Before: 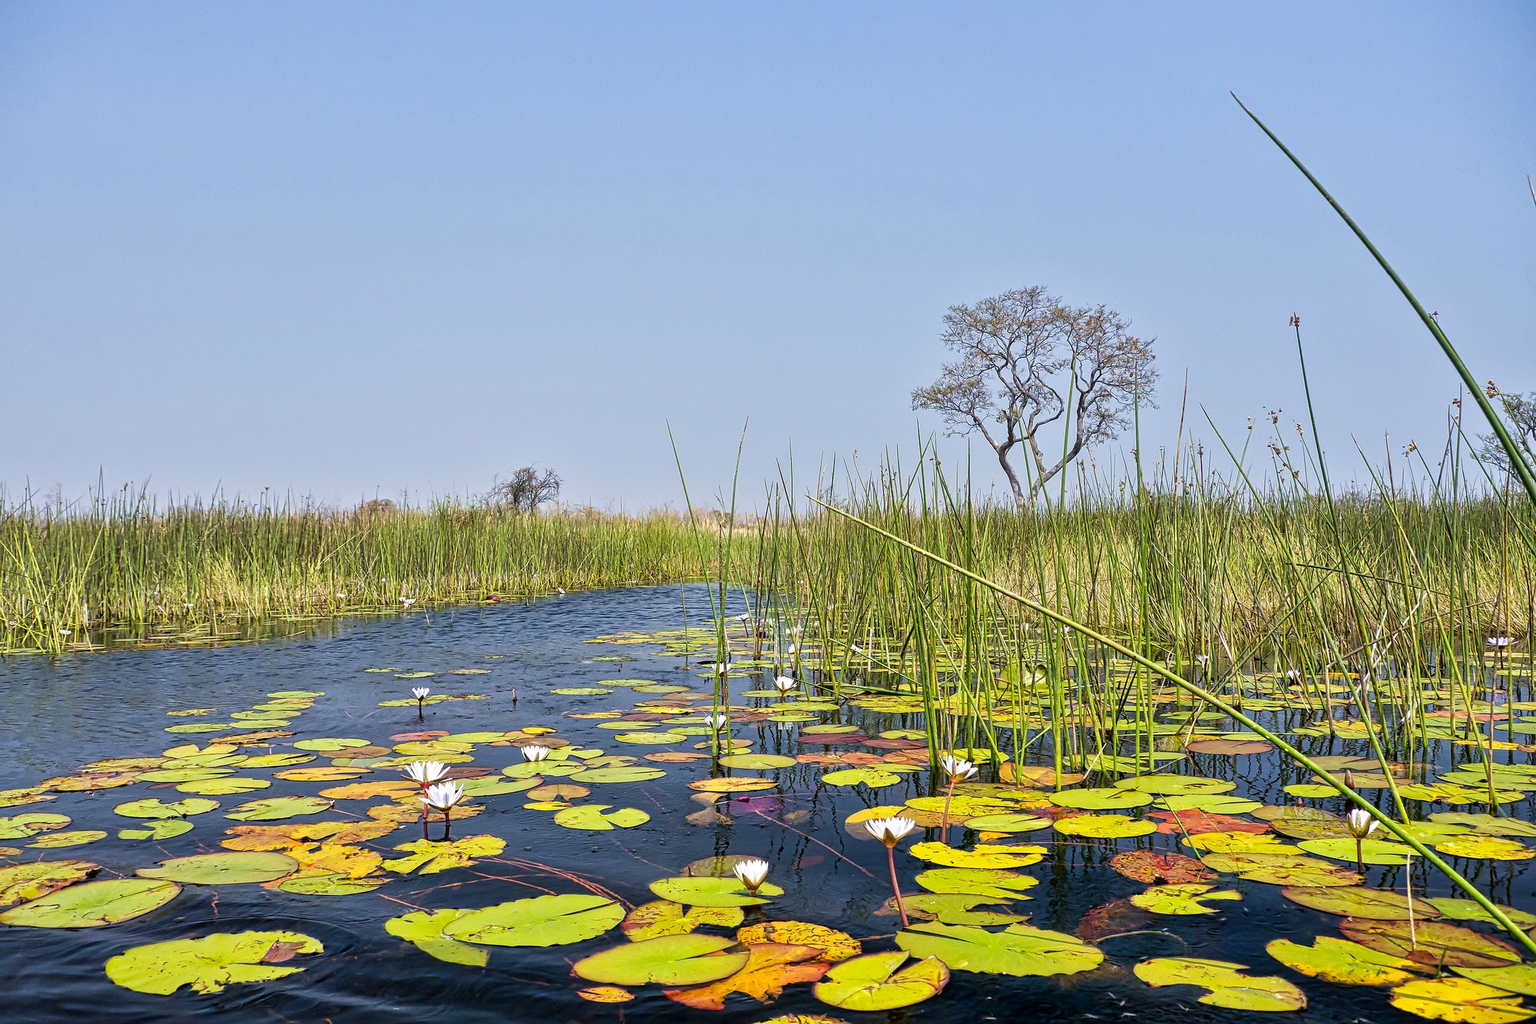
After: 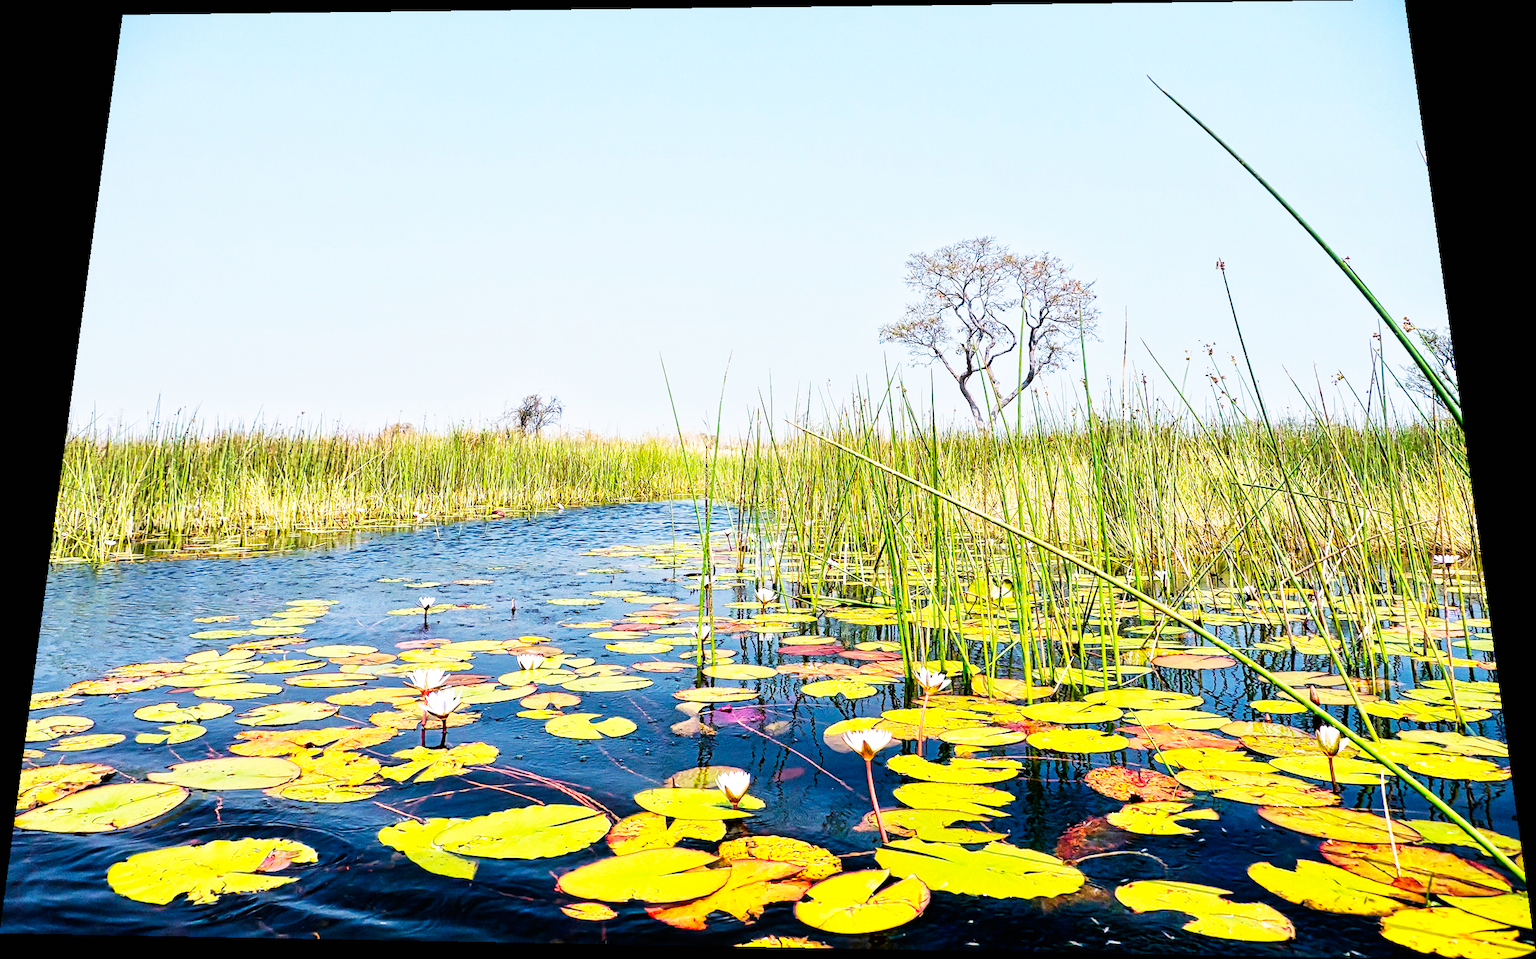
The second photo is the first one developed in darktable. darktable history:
base curve: curves: ch0 [(0, 0) (0.007, 0.004) (0.027, 0.03) (0.046, 0.07) (0.207, 0.54) (0.442, 0.872) (0.673, 0.972) (1, 1)], preserve colors none
rotate and perspective: rotation 0.128°, lens shift (vertical) -0.181, lens shift (horizontal) -0.044, shear 0.001, automatic cropping off
